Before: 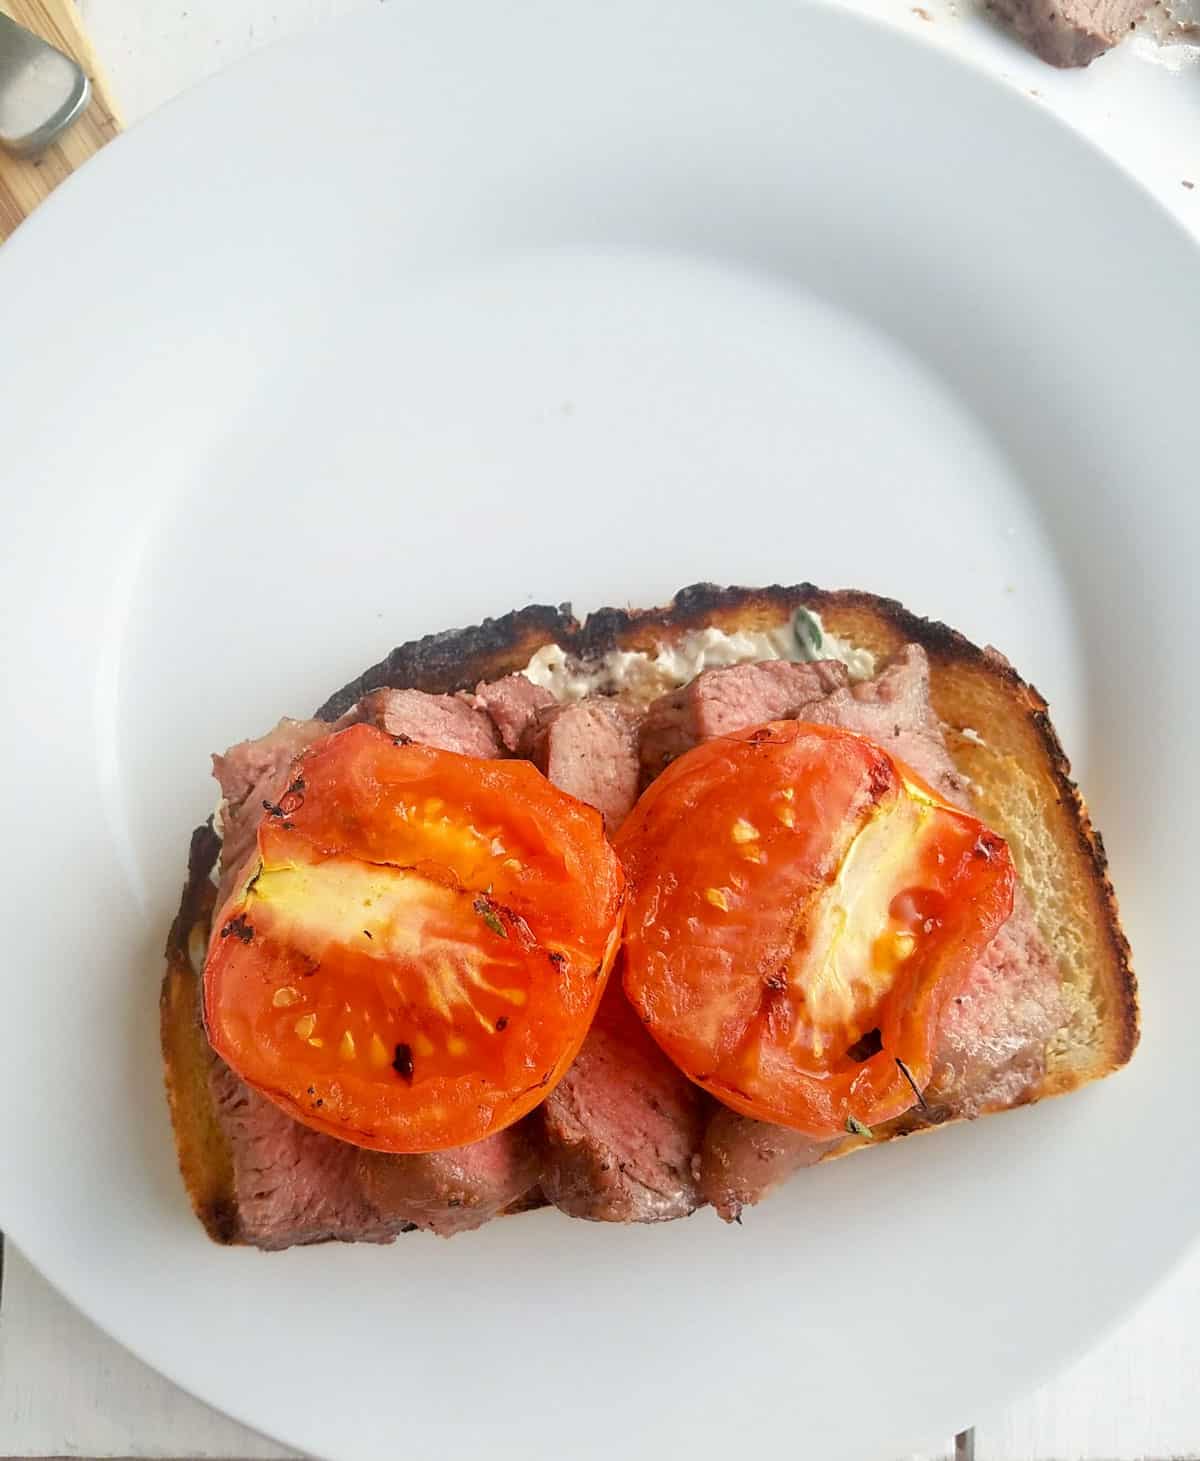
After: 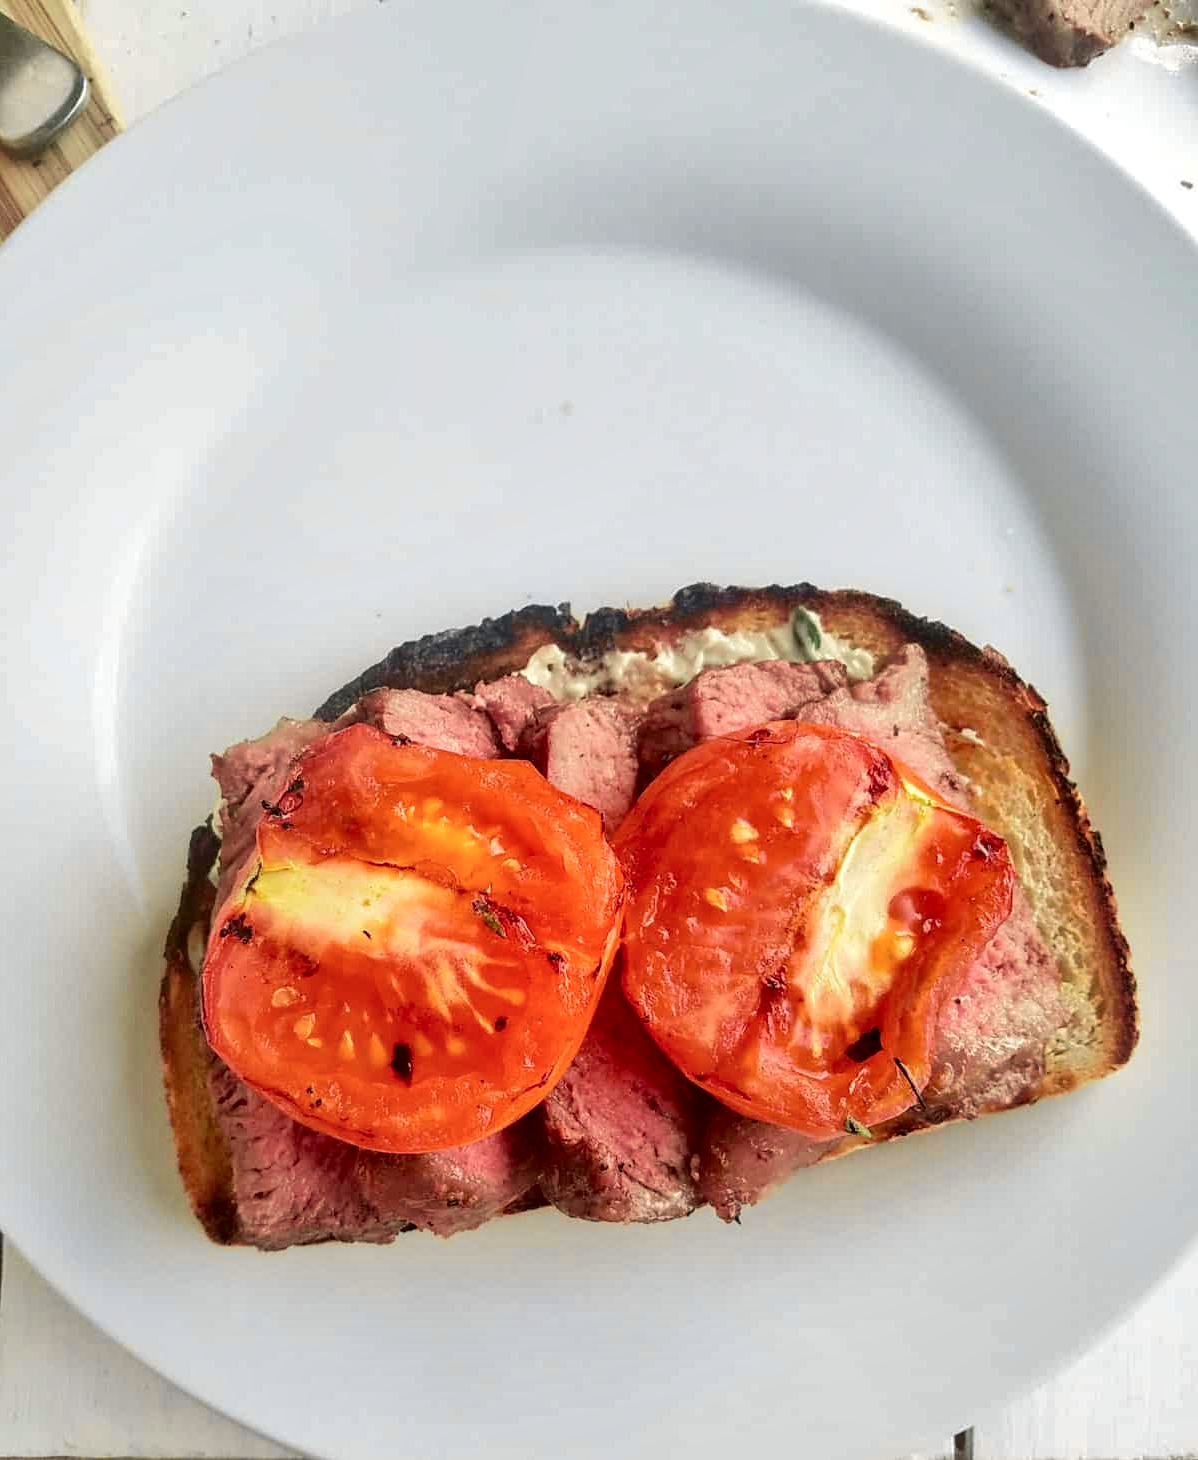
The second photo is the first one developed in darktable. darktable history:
crop and rotate: left 0.126%
exposure: compensate exposure bias true, compensate highlight preservation false
tone curve: curves: ch0 [(0.003, 0) (0.066, 0.031) (0.163, 0.112) (0.264, 0.238) (0.395, 0.421) (0.517, 0.56) (0.684, 0.734) (0.791, 0.814) (1, 1)]; ch1 [(0, 0) (0.164, 0.115) (0.337, 0.332) (0.39, 0.398) (0.464, 0.461) (0.501, 0.5) (0.507, 0.5) (0.534, 0.532) (0.577, 0.59) (0.652, 0.681) (0.733, 0.749) (0.811, 0.796) (1, 1)]; ch2 [(0, 0) (0.337, 0.382) (0.464, 0.476) (0.501, 0.502) (0.527, 0.54) (0.551, 0.565) (0.6, 0.59) (0.687, 0.675) (1, 1)], color space Lab, independent channels, preserve colors none
white balance: emerald 1
velvia: on, module defaults
local contrast: on, module defaults
shadows and highlights: highlights color adjustment 0%, low approximation 0.01, soften with gaussian
